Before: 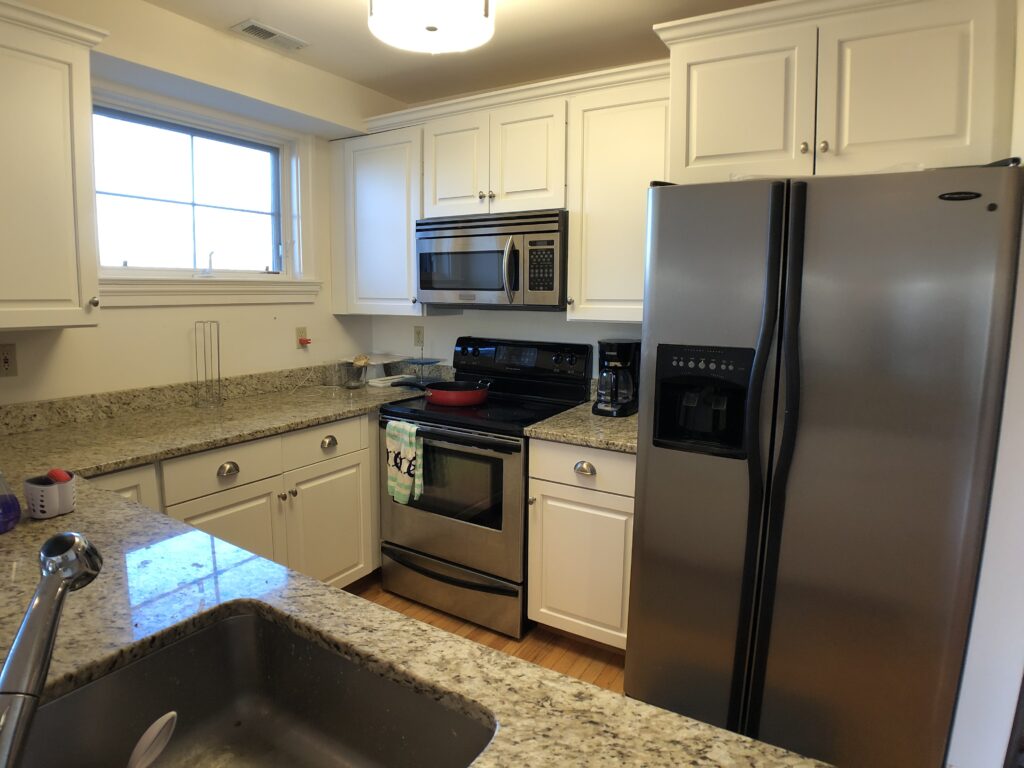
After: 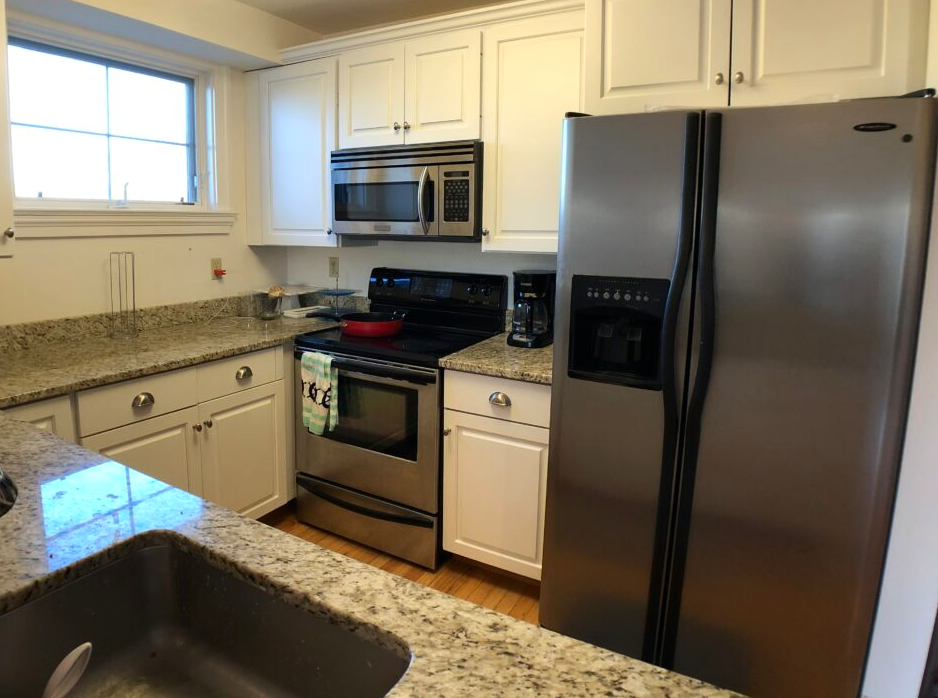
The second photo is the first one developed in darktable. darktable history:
crop and rotate: left 8.394%, top 9.038%
contrast brightness saturation: contrast 0.143
tone equalizer: edges refinement/feathering 500, mask exposure compensation -1.57 EV, preserve details no
